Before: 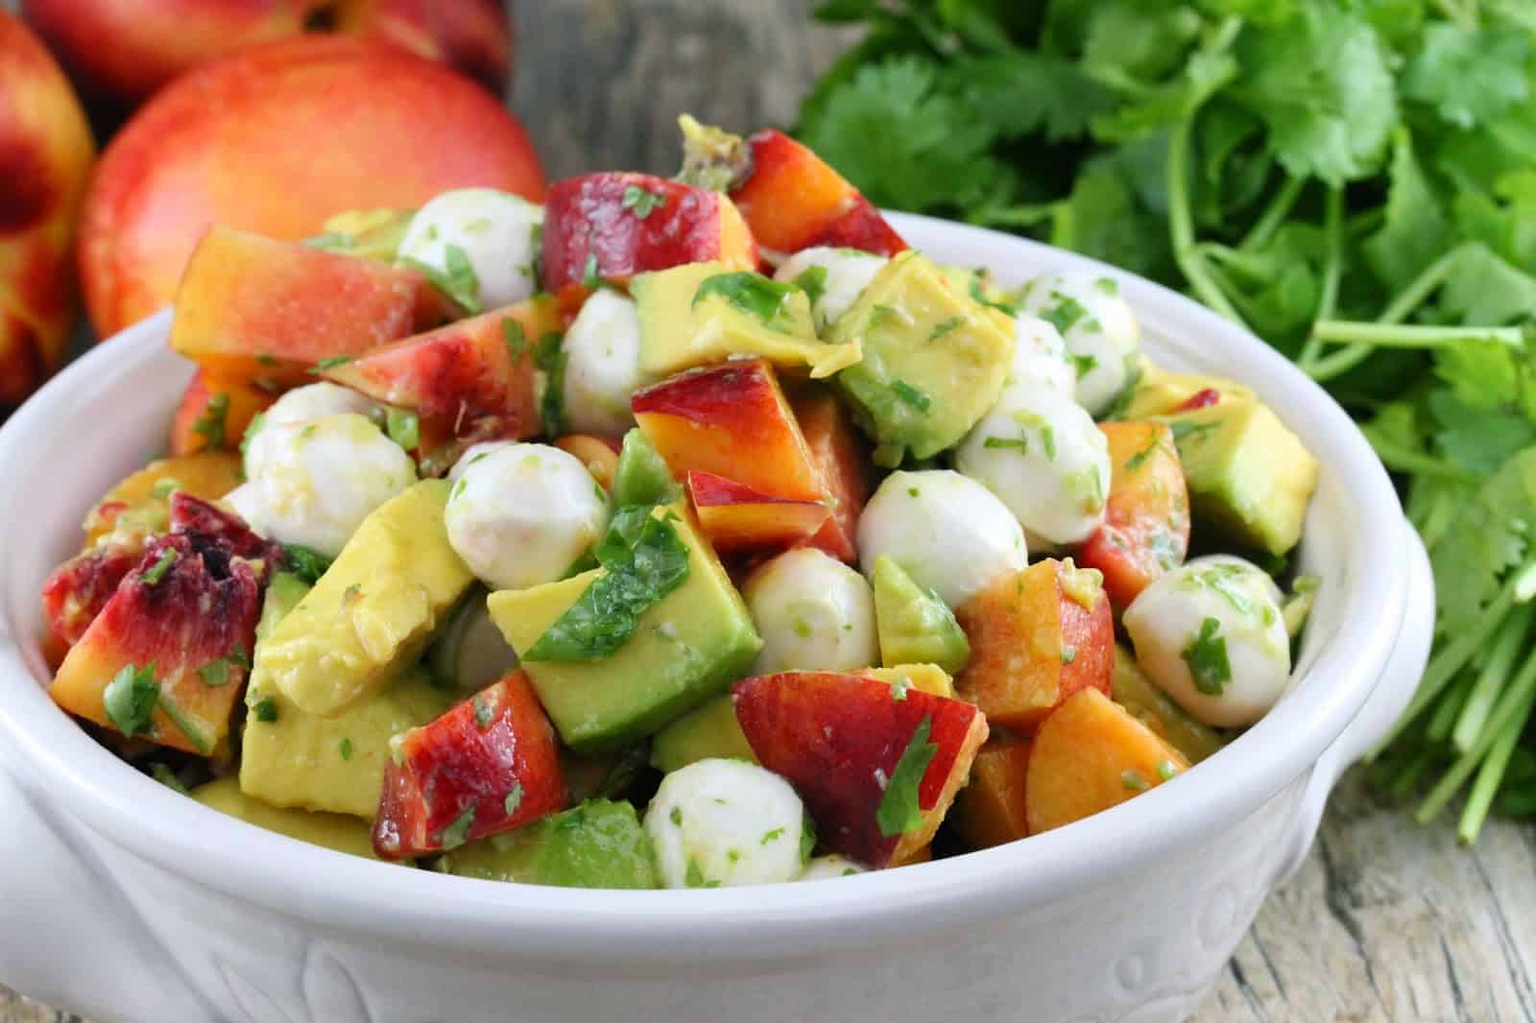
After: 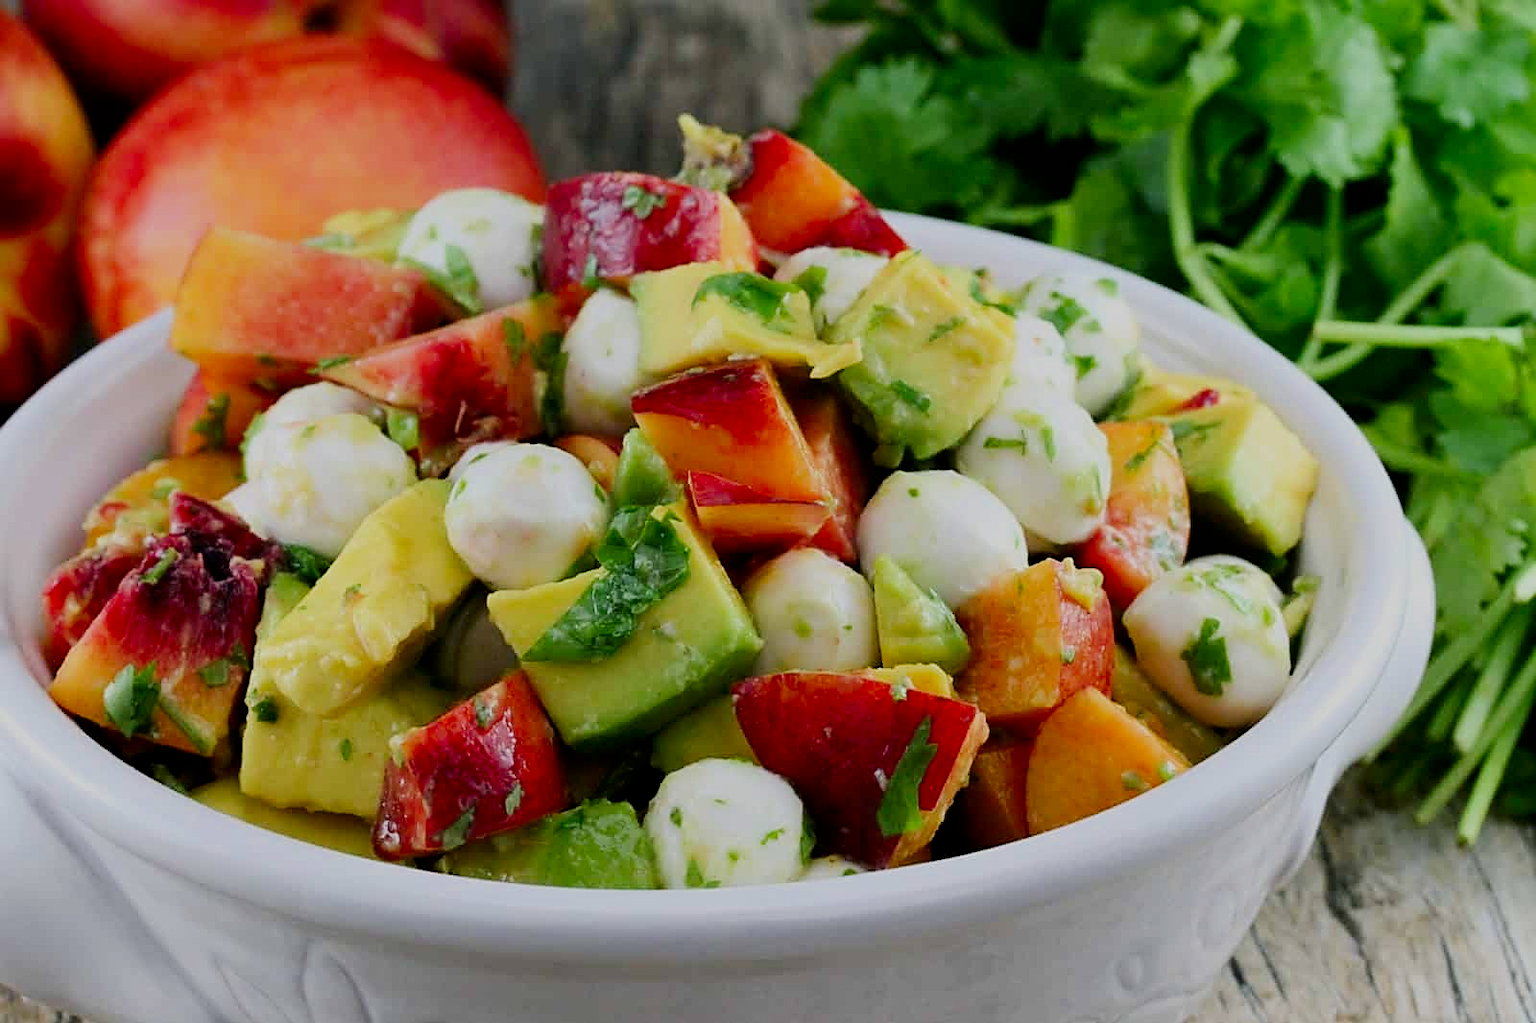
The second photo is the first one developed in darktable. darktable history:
contrast brightness saturation: contrast 0.068, brightness -0.141, saturation 0.109
sharpen: on, module defaults
filmic rgb: black relative exposure -7.65 EV, white relative exposure 4.56 EV, hardness 3.61, contrast 1.056
